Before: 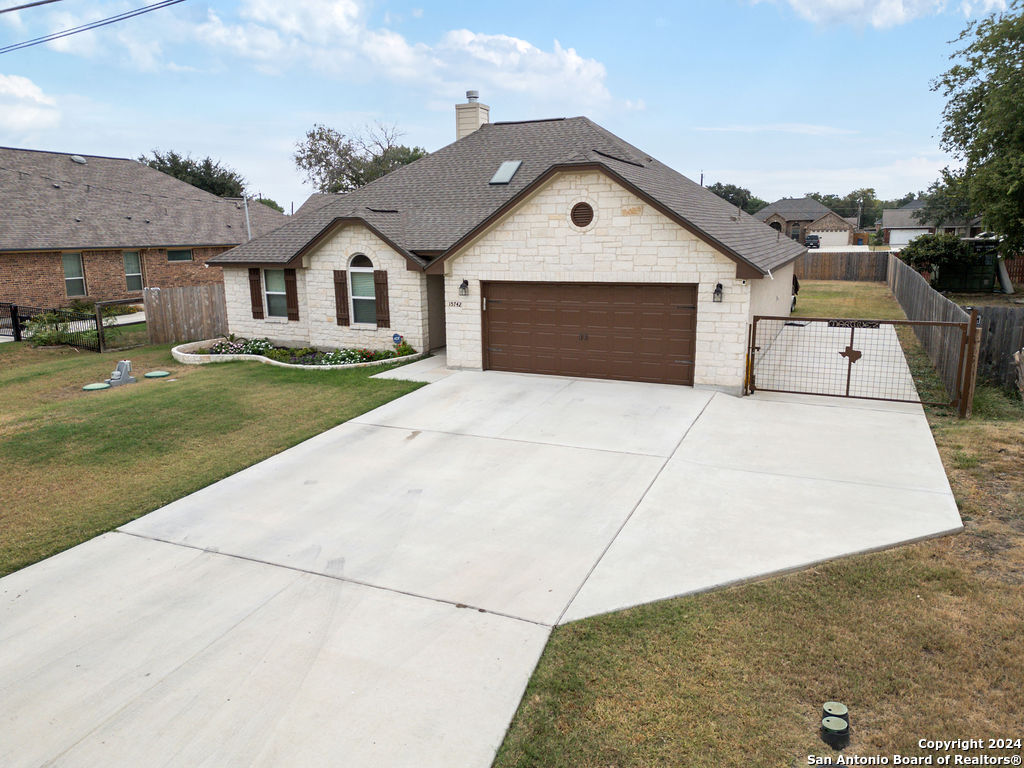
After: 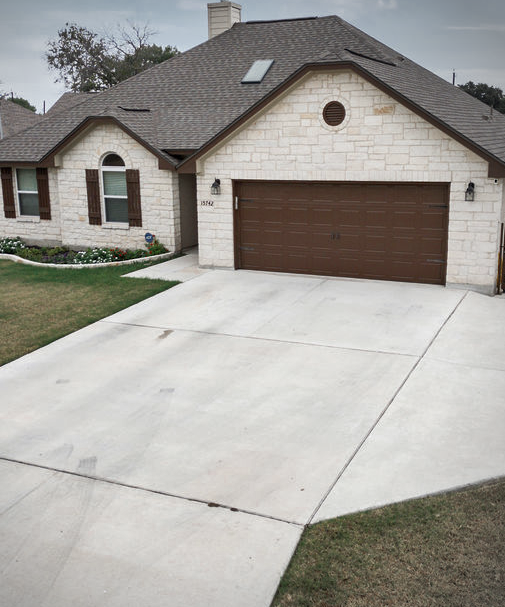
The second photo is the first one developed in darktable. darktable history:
shadows and highlights: soften with gaussian
crop and rotate: angle 0.017°, left 24.243%, top 13.168%, right 26.341%, bottom 7.702%
color zones: curves: ch0 [(0, 0.5) (0.125, 0.4) (0.25, 0.5) (0.375, 0.4) (0.5, 0.4) (0.625, 0.35) (0.75, 0.35) (0.875, 0.5)]; ch1 [(0, 0.35) (0.125, 0.45) (0.25, 0.35) (0.375, 0.35) (0.5, 0.35) (0.625, 0.35) (0.75, 0.45) (0.875, 0.35)]; ch2 [(0, 0.6) (0.125, 0.5) (0.25, 0.5) (0.375, 0.6) (0.5, 0.6) (0.625, 0.5) (0.75, 0.5) (0.875, 0.5)]
vignetting: center (-0.15, 0.013)
